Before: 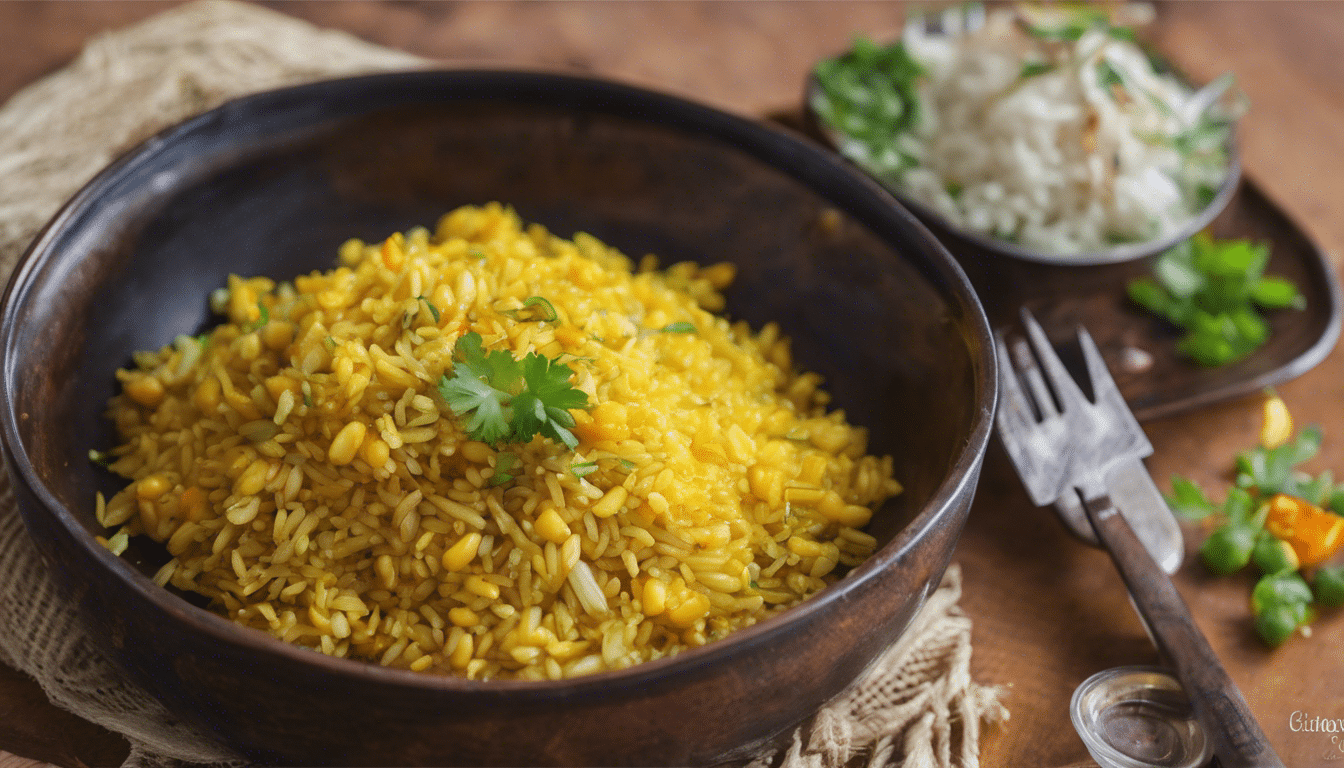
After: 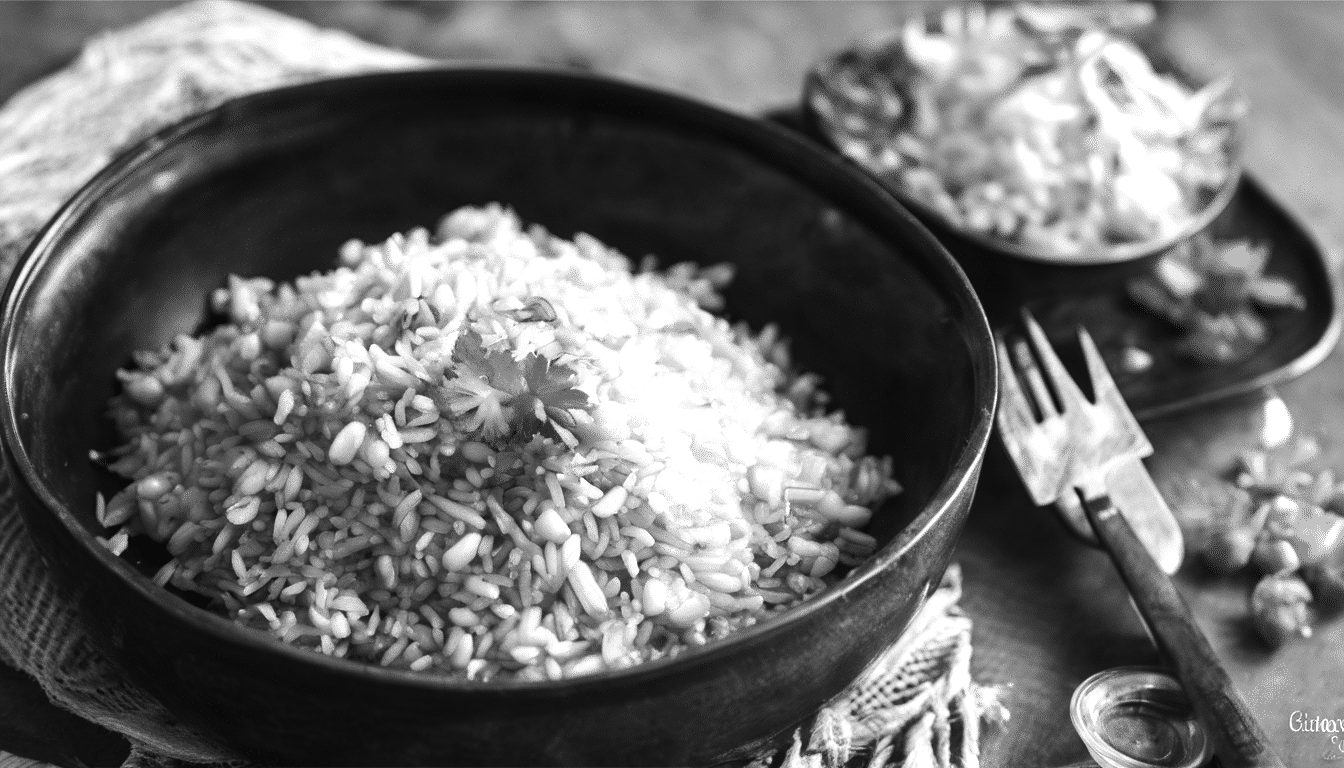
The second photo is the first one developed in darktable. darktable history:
white balance: emerald 1
tone equalizer: -8 EV -1.08 EV, -7 EV -1.01 EV, -6 EV -0.867 EV, -5 EV -0.578 EV, -3 EV 0.578 EV, -2 EV 0.867 EV, -1 EV 1.01 EV, +0 EV 1.08 EV, edges refinement/feathering 500, mask exposure compensation -1.57 EV, preserve details no
monochrome: a 32, b 64, size 2.3
